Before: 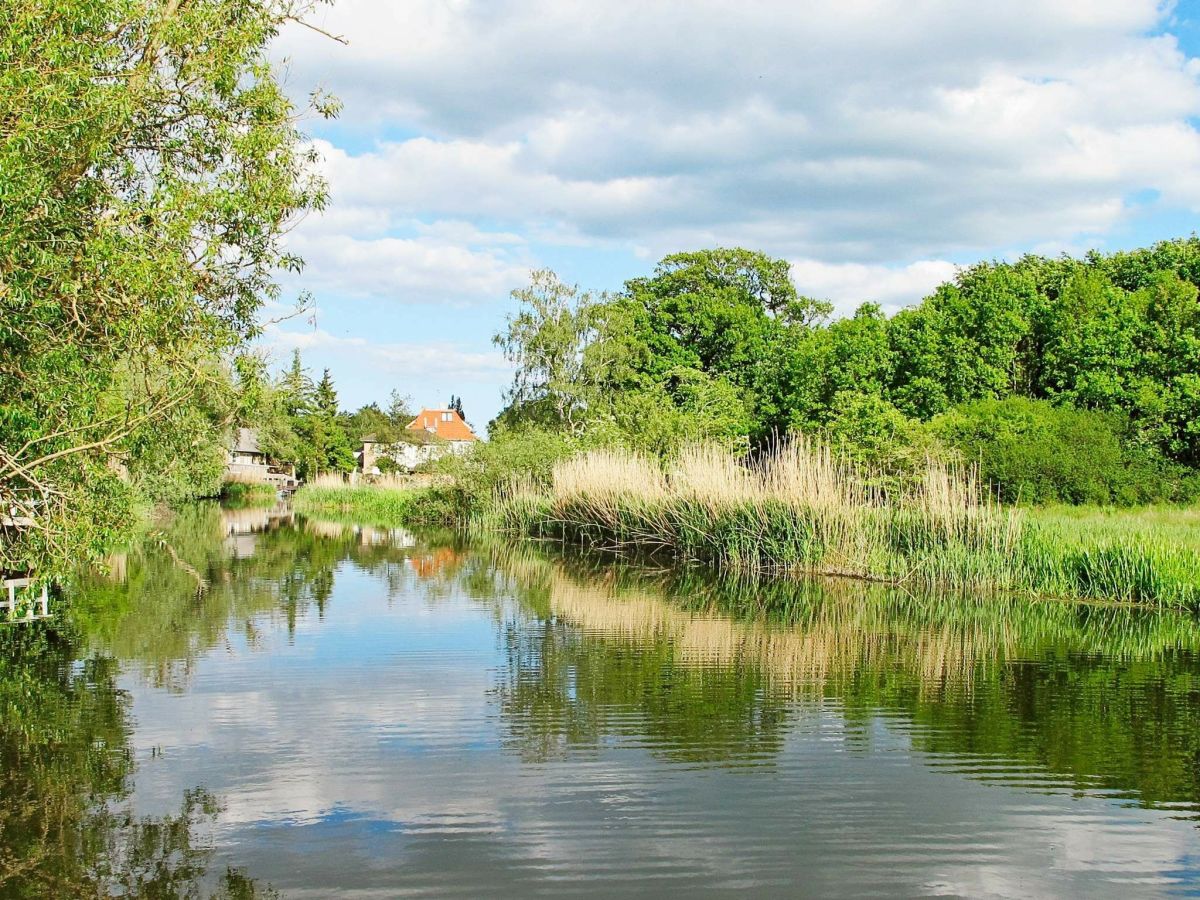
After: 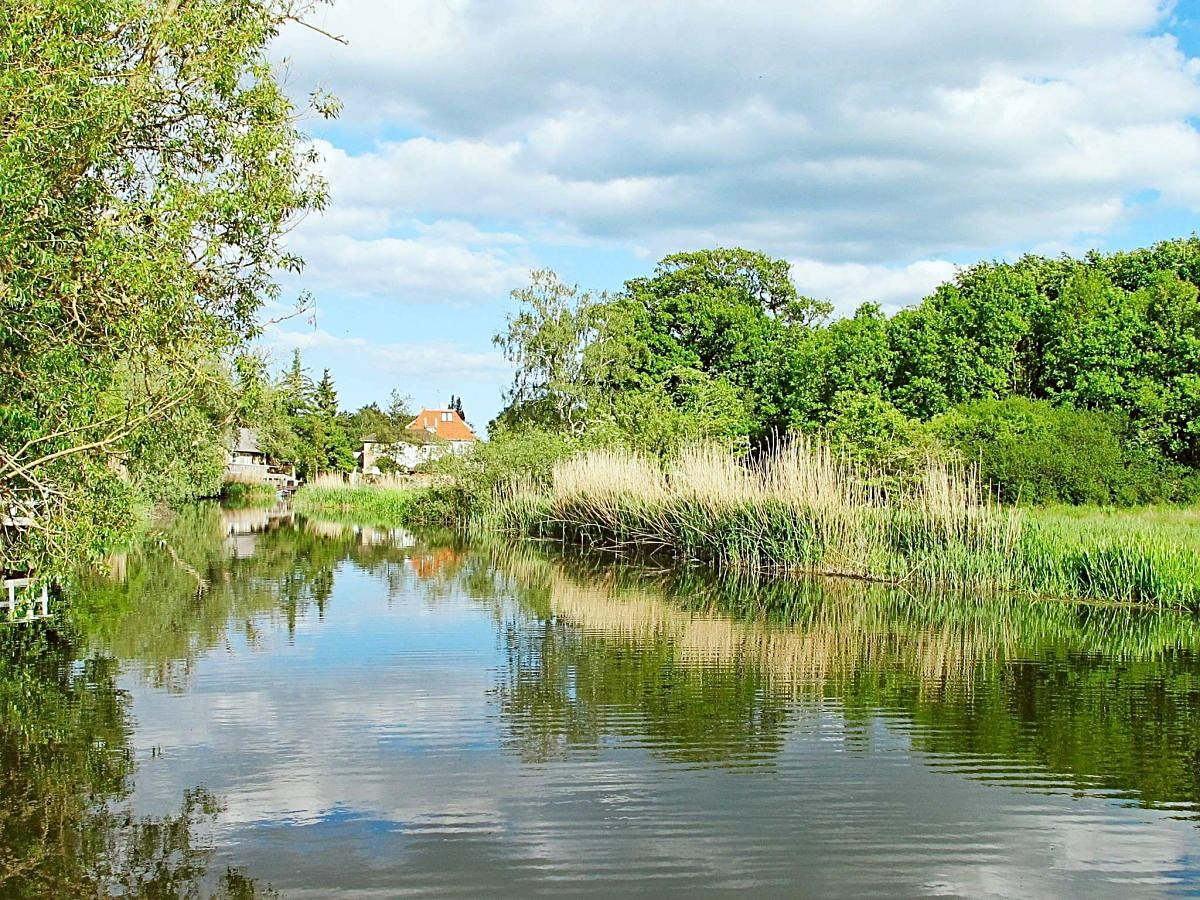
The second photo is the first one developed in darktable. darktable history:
color correction: highlights a* -2.82, highlights b* -2.81, shadows a* 2.31, shadows b* 3.02
sharpen: amount 0.463
exposure: compensate highlight preservation false
